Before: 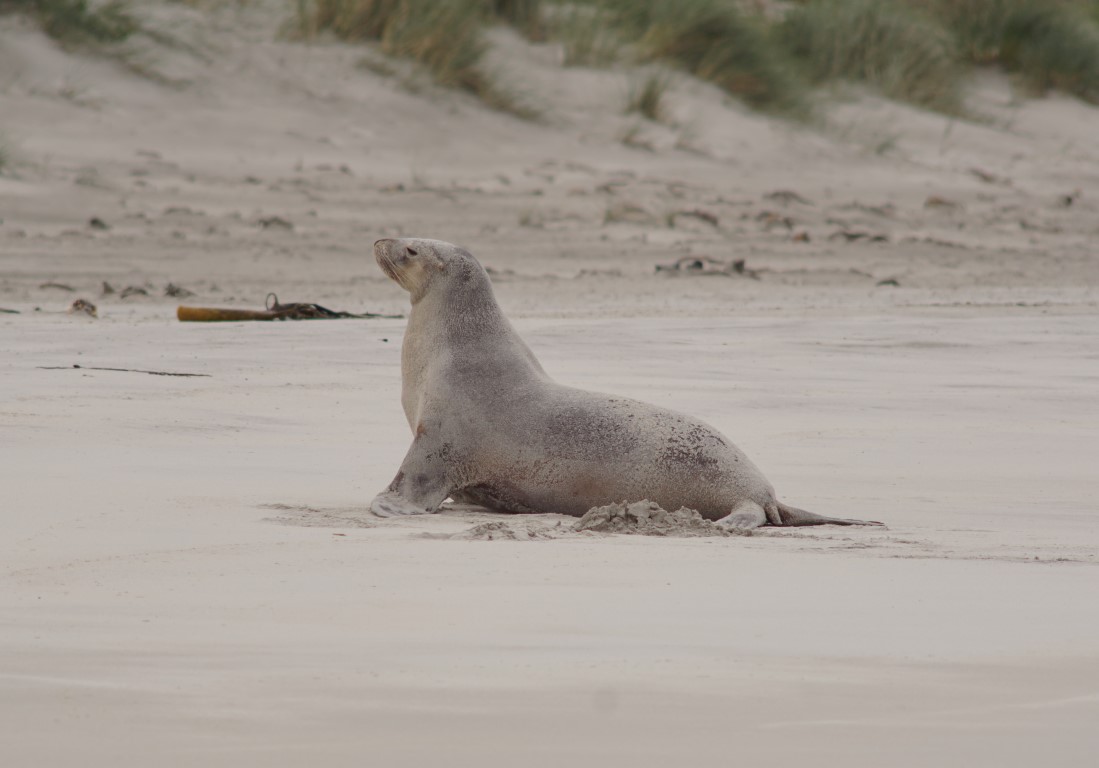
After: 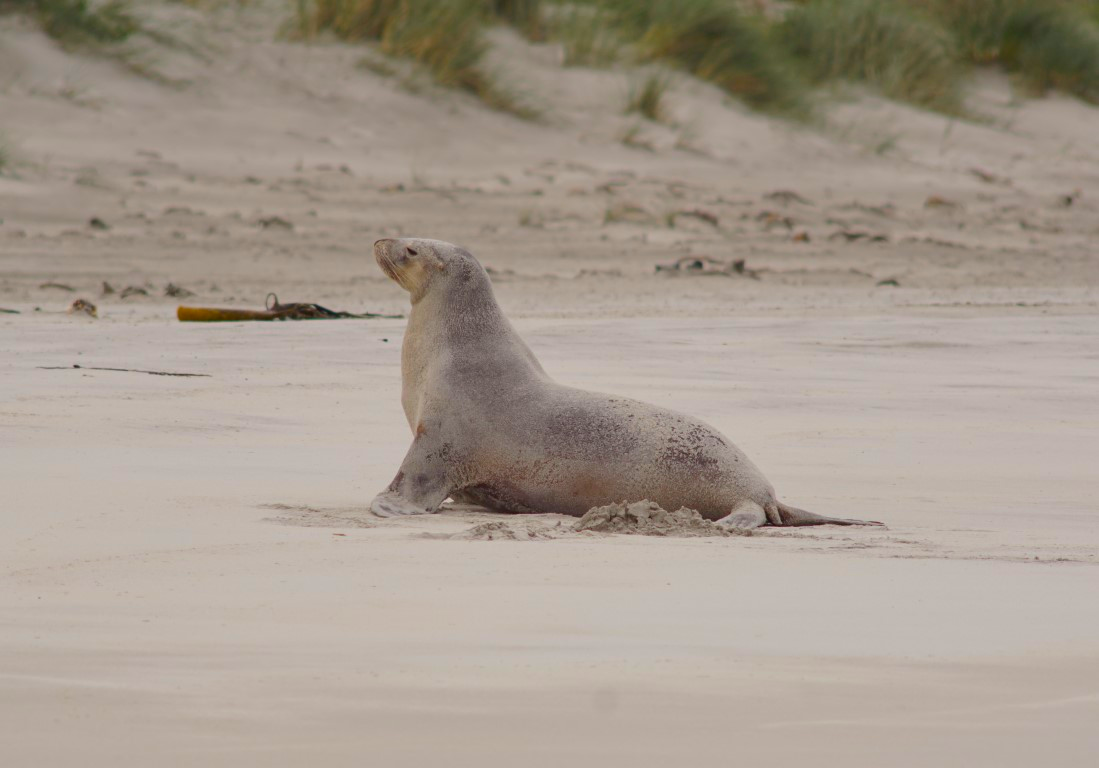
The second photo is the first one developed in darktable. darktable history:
color balance rgb: power › hue 72.94°, linear chroma grading › global chroma 15.261%, perceptual saturation grading › global saturation 31.092%, global vibrance 9.223%
